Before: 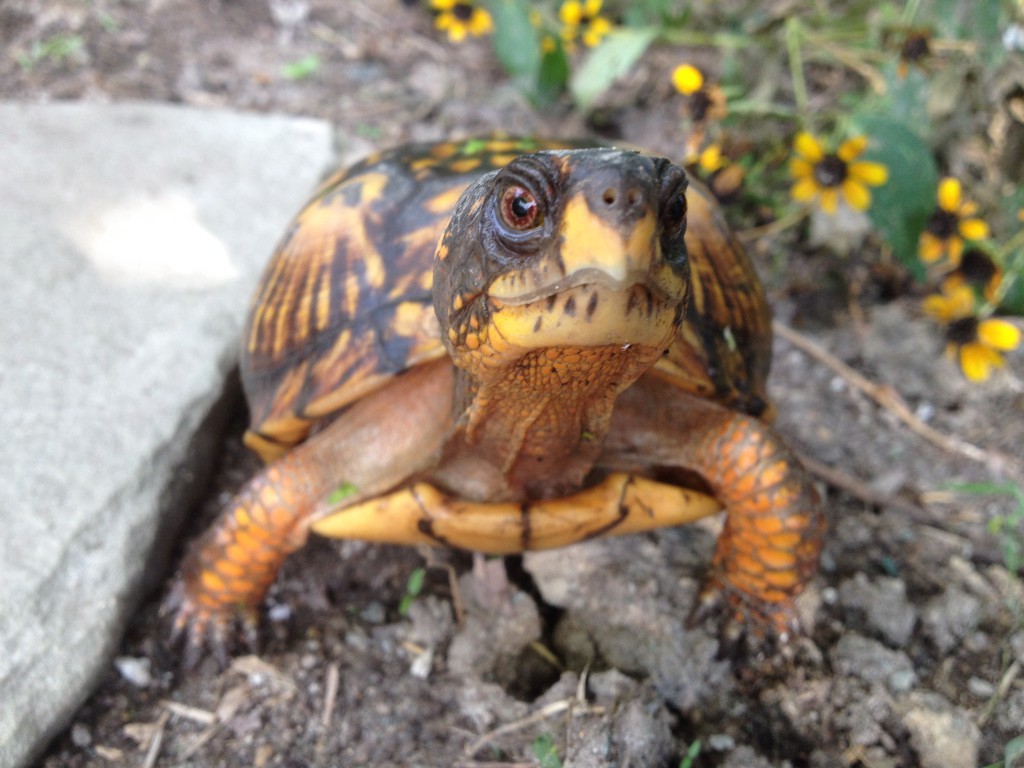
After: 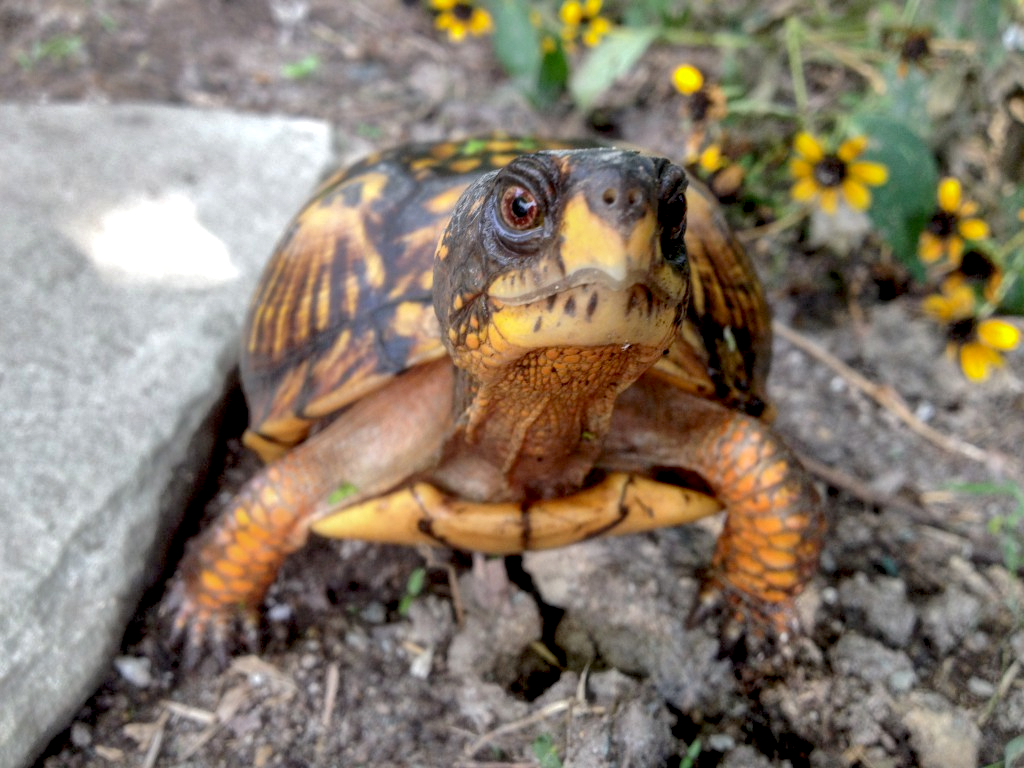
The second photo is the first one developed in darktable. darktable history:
haze removal: strength -0.105, adaptive false
exposure: black level correction 0.017, exposure -0.008 EV, compensate highlight preservation false
shadows and highlights: shadows 39.36, highlights -59.96
local contrast: detail 130%
